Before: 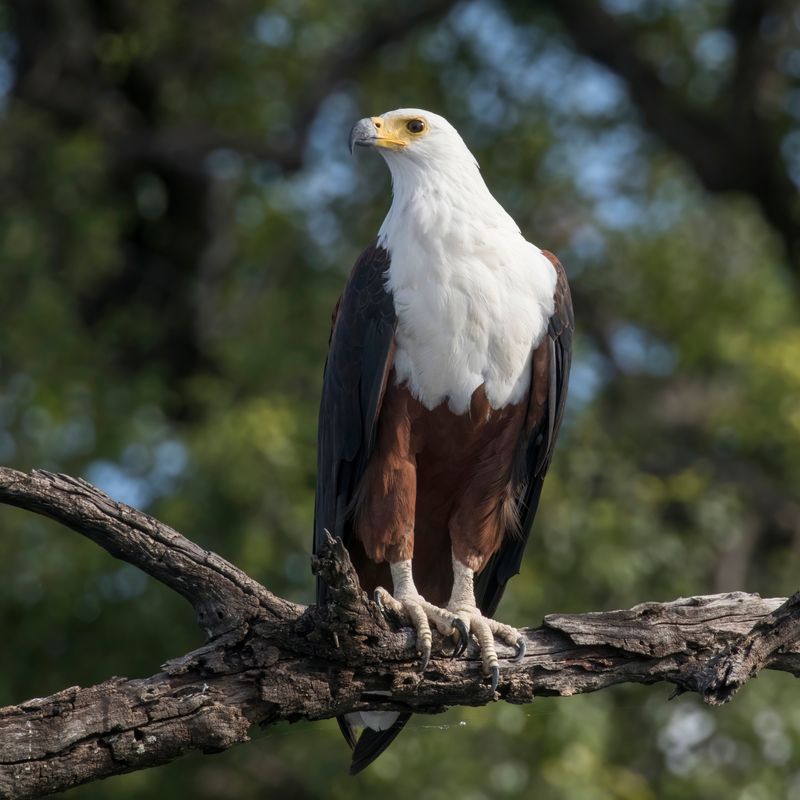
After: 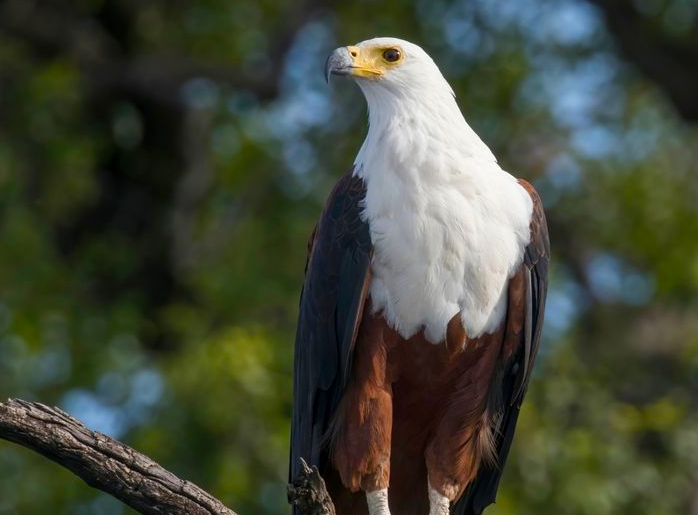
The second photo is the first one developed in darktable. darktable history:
color balance rgb: linear chroma grading › global chroma 8.895%, perceptual saturation grading › global saturation 15.385%, perceptual saturation grading › highlights -18.95%, perceptual saturation grading › shadows 19.853%, global vibrance 9.305%
crop: left 3.07%, top 8.979%, right 9.619%, bottom 26.548%
